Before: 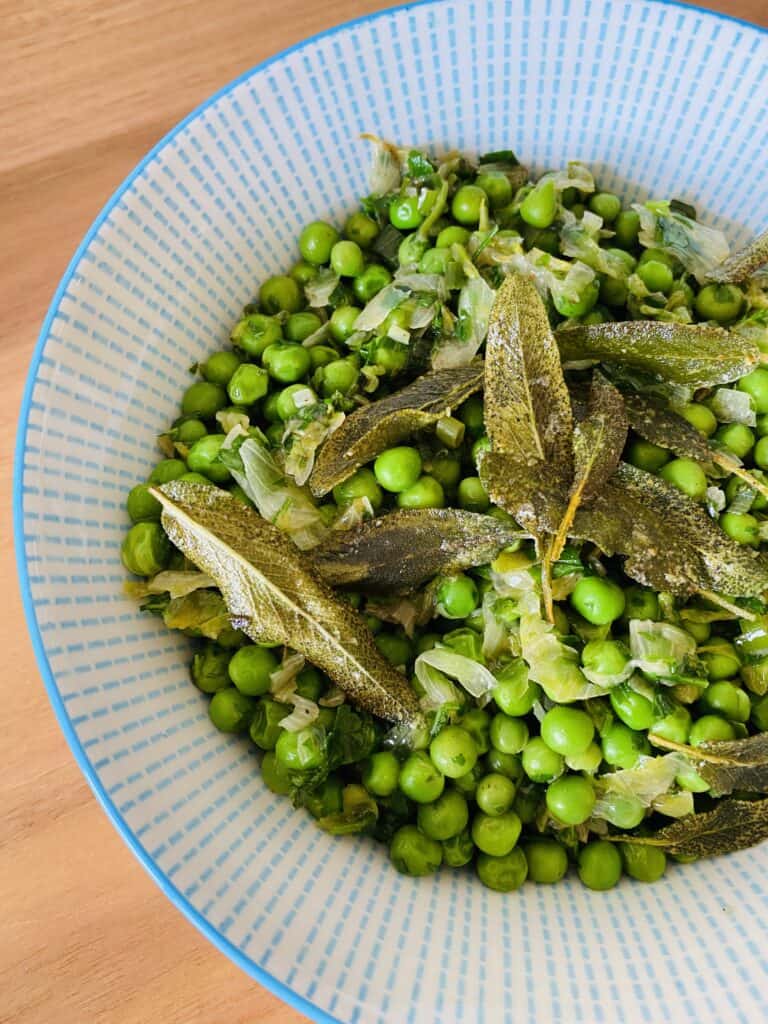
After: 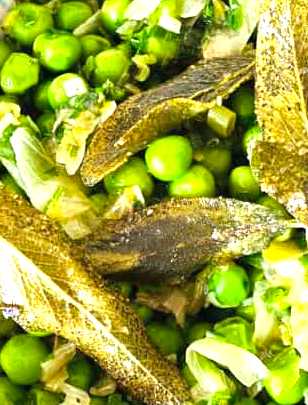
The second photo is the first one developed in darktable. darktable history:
exposure: black level correction 0, exposure 1.2 EV, compensate highlight preservation false
crop: left 29.848%, top 30.435%, right 29.949%, bottom 29.991%
